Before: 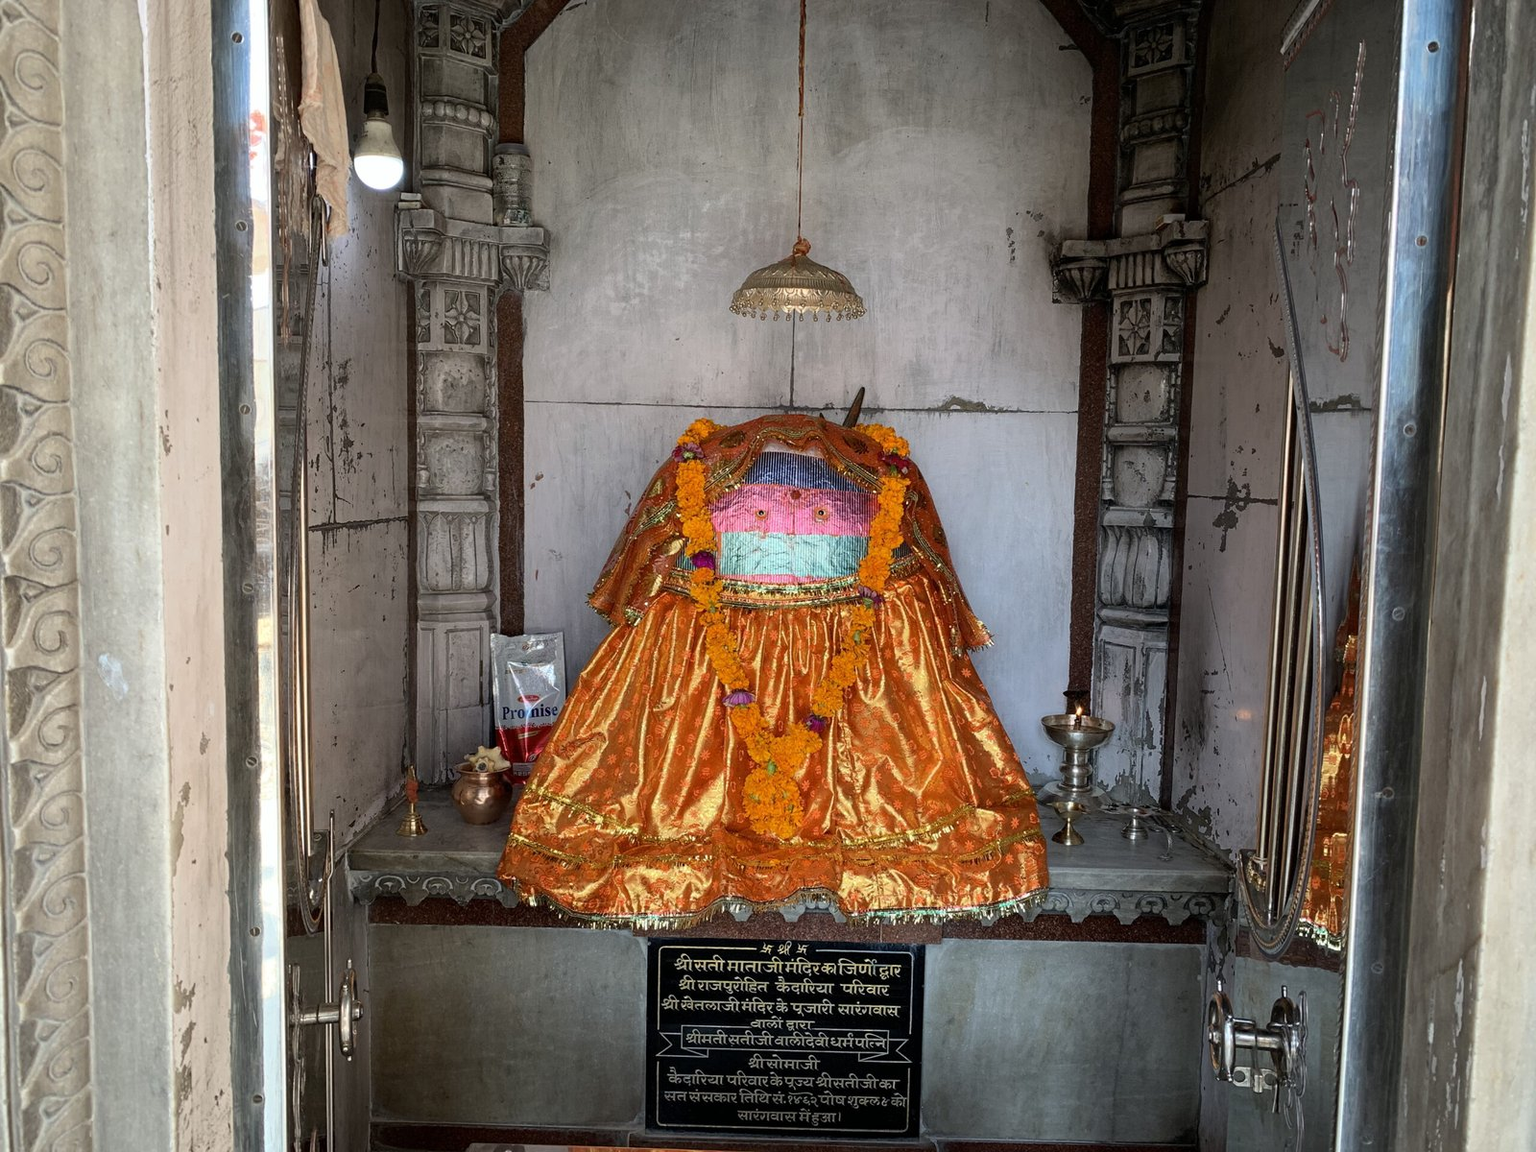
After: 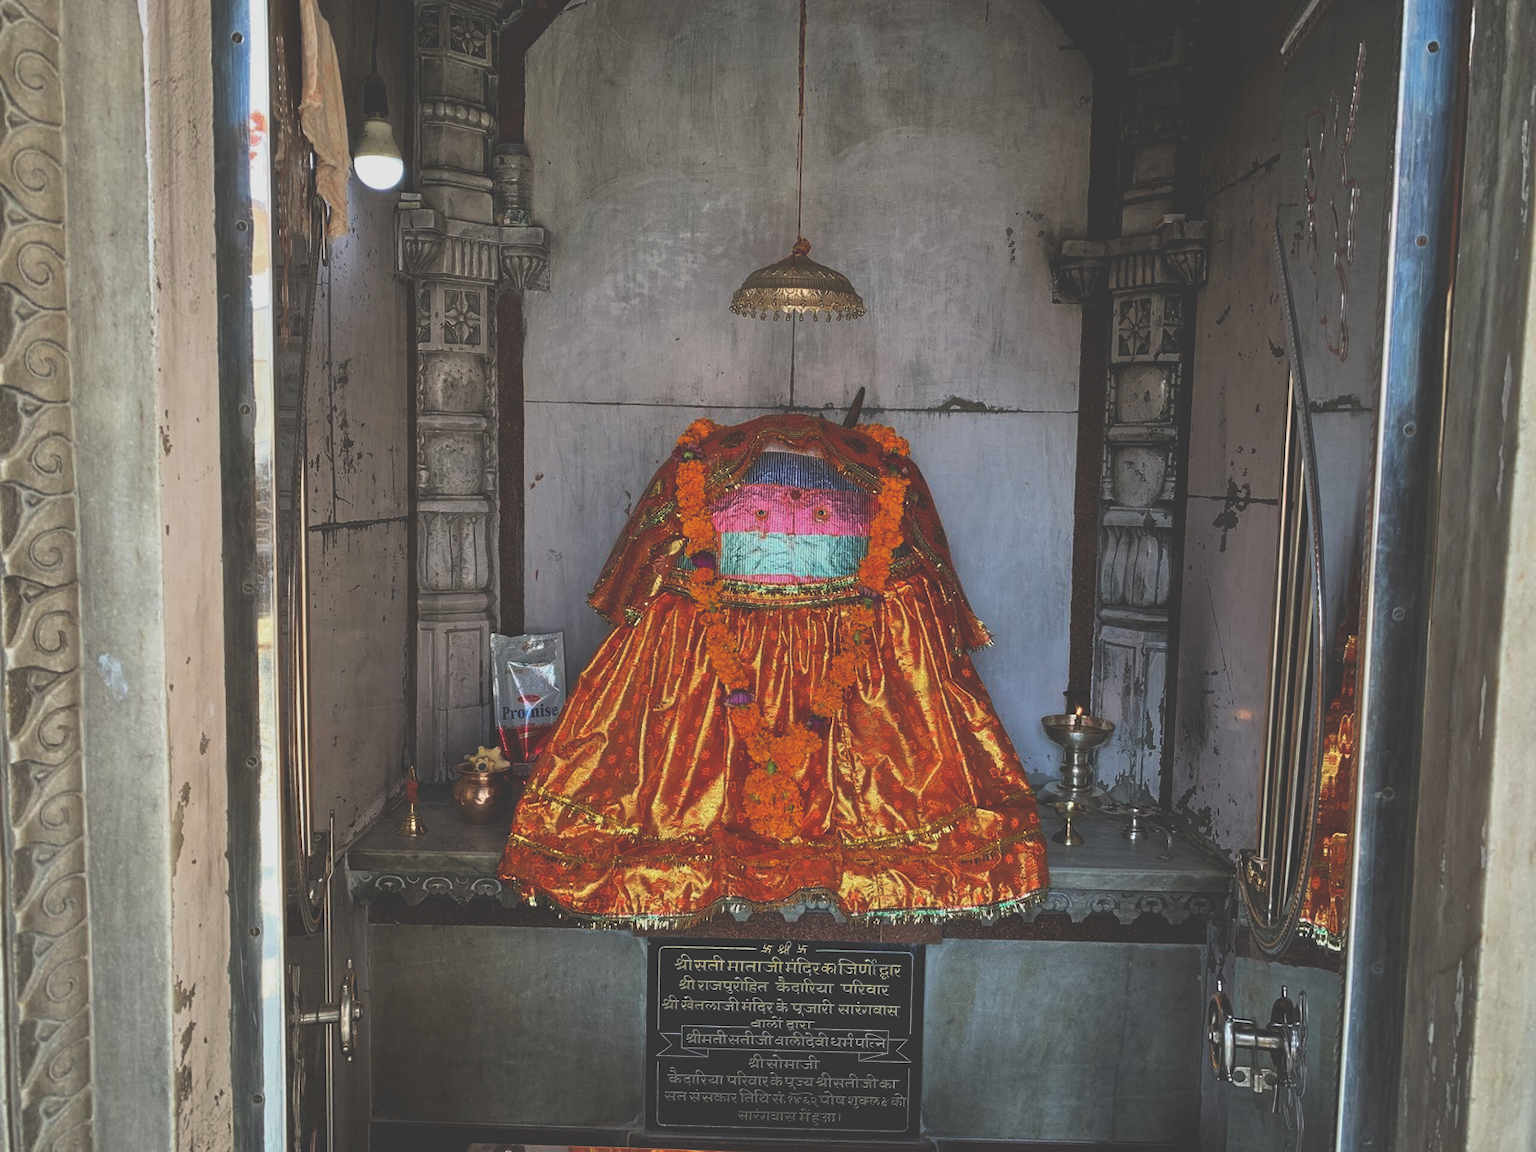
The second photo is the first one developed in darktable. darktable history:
tone equalizer: -8 EV -0.025 EV, -7 EV 0.01 EV, -6 EV -0.007 EV, -5 EV 0.008 EV, -4 EV -0.043 EV, -3 EV -0.238 EV, -2 EV -0.687 EV, -1 EV -0.974 EV, +0 EV -0.946 EV, mask exposure compensation -0.509 EV
base curve: curves: ch0 [(0, 0.036) (0.007, 0.037) (0.604, 0.887) (1, 1)], preserve colors none
